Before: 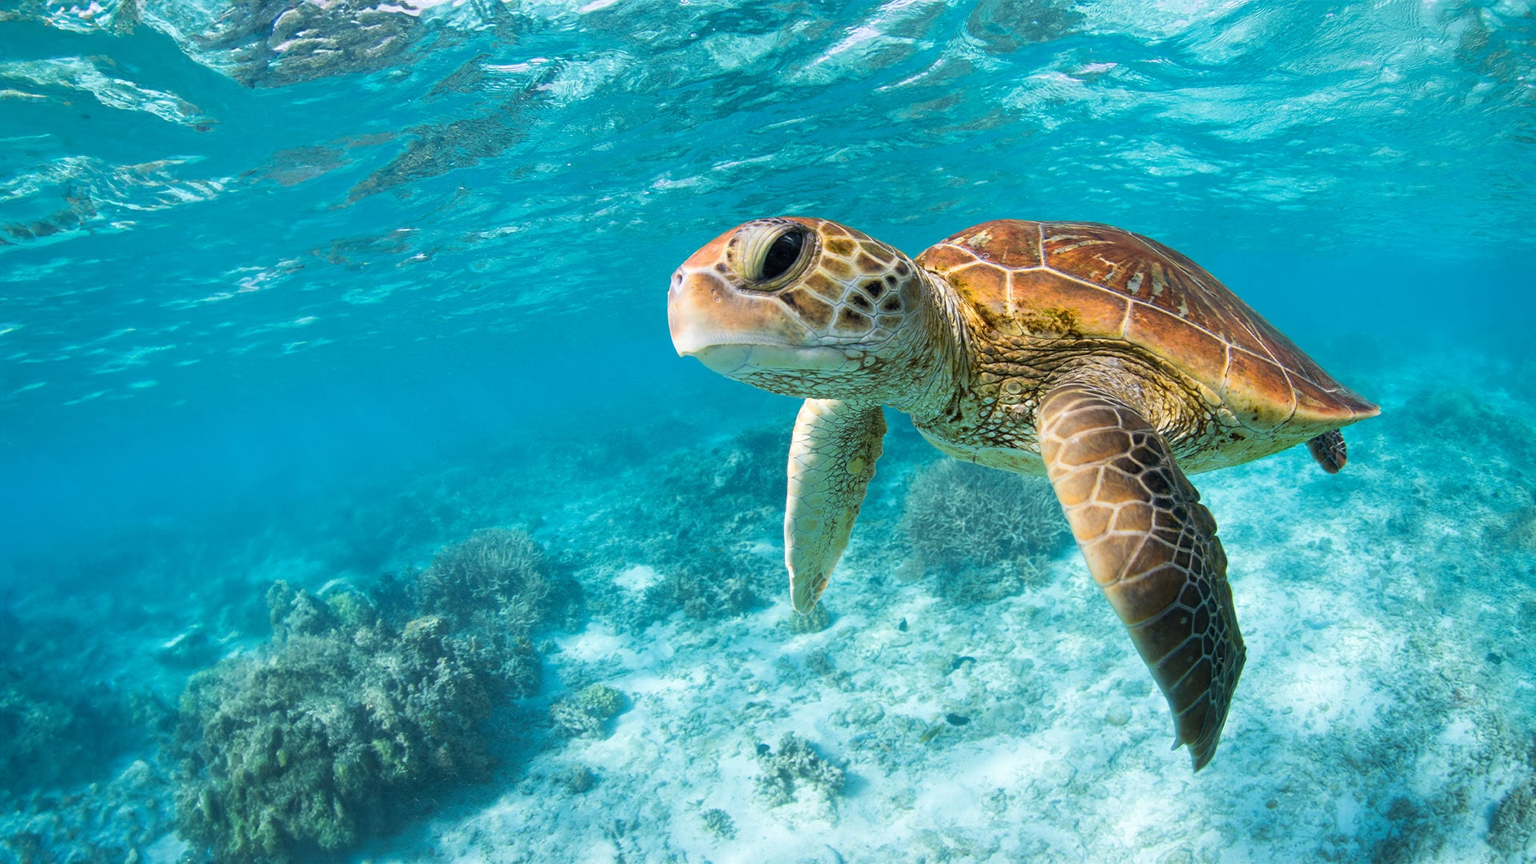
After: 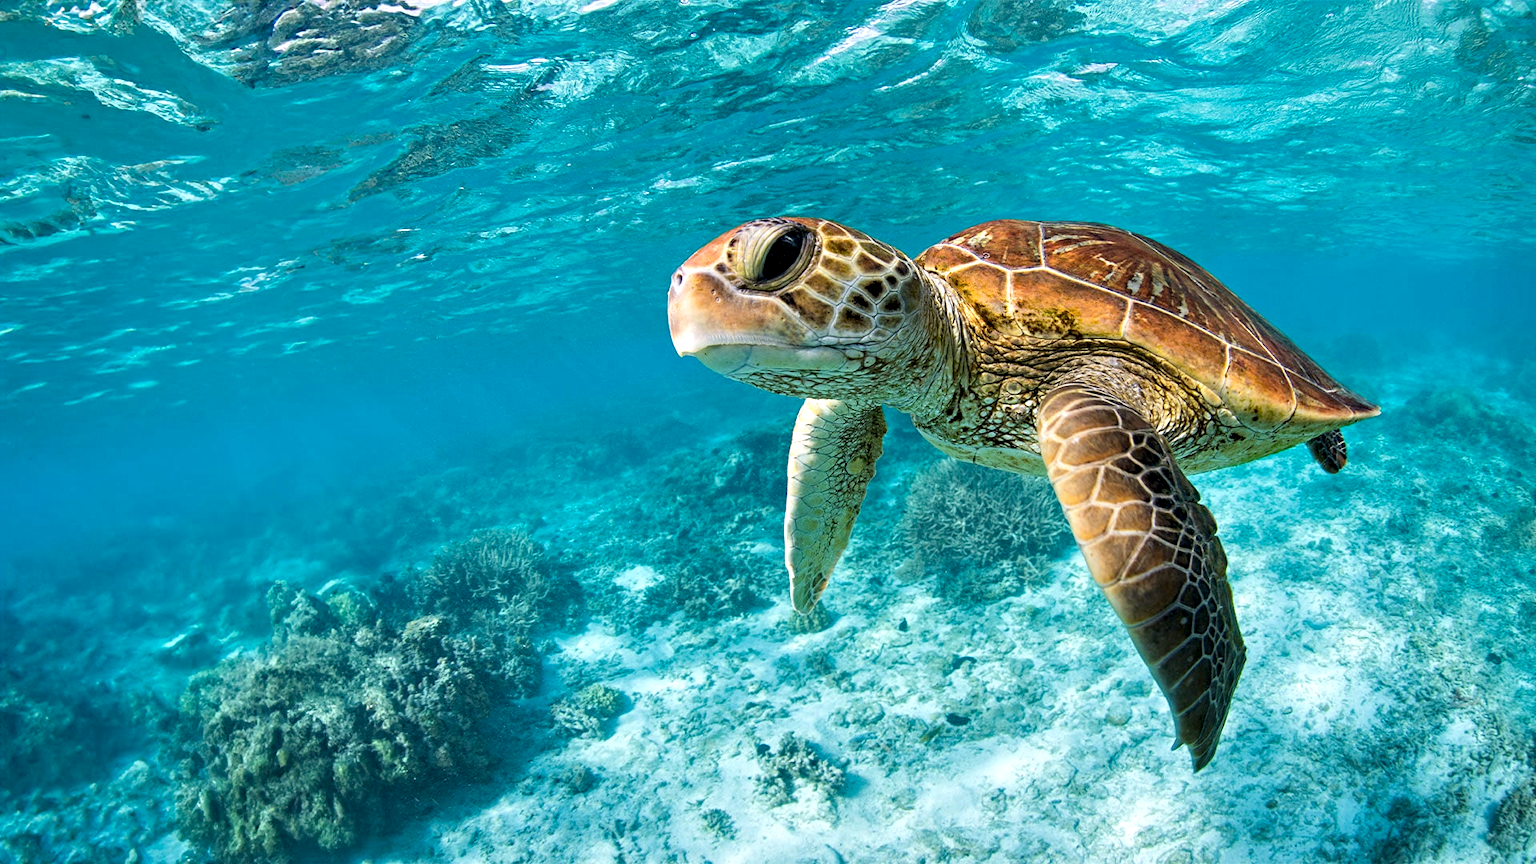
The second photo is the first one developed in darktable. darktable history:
haze removal: strength 0.29, distance 0.25, compatibility mode true, adaptive false
contrast equalizer: y [[0.51, 0.537, 0.559, 0.574, 0.599, 0.618], [0.5 ×6], [0.5 ×6], [0 ×6], [0 ×6]]
